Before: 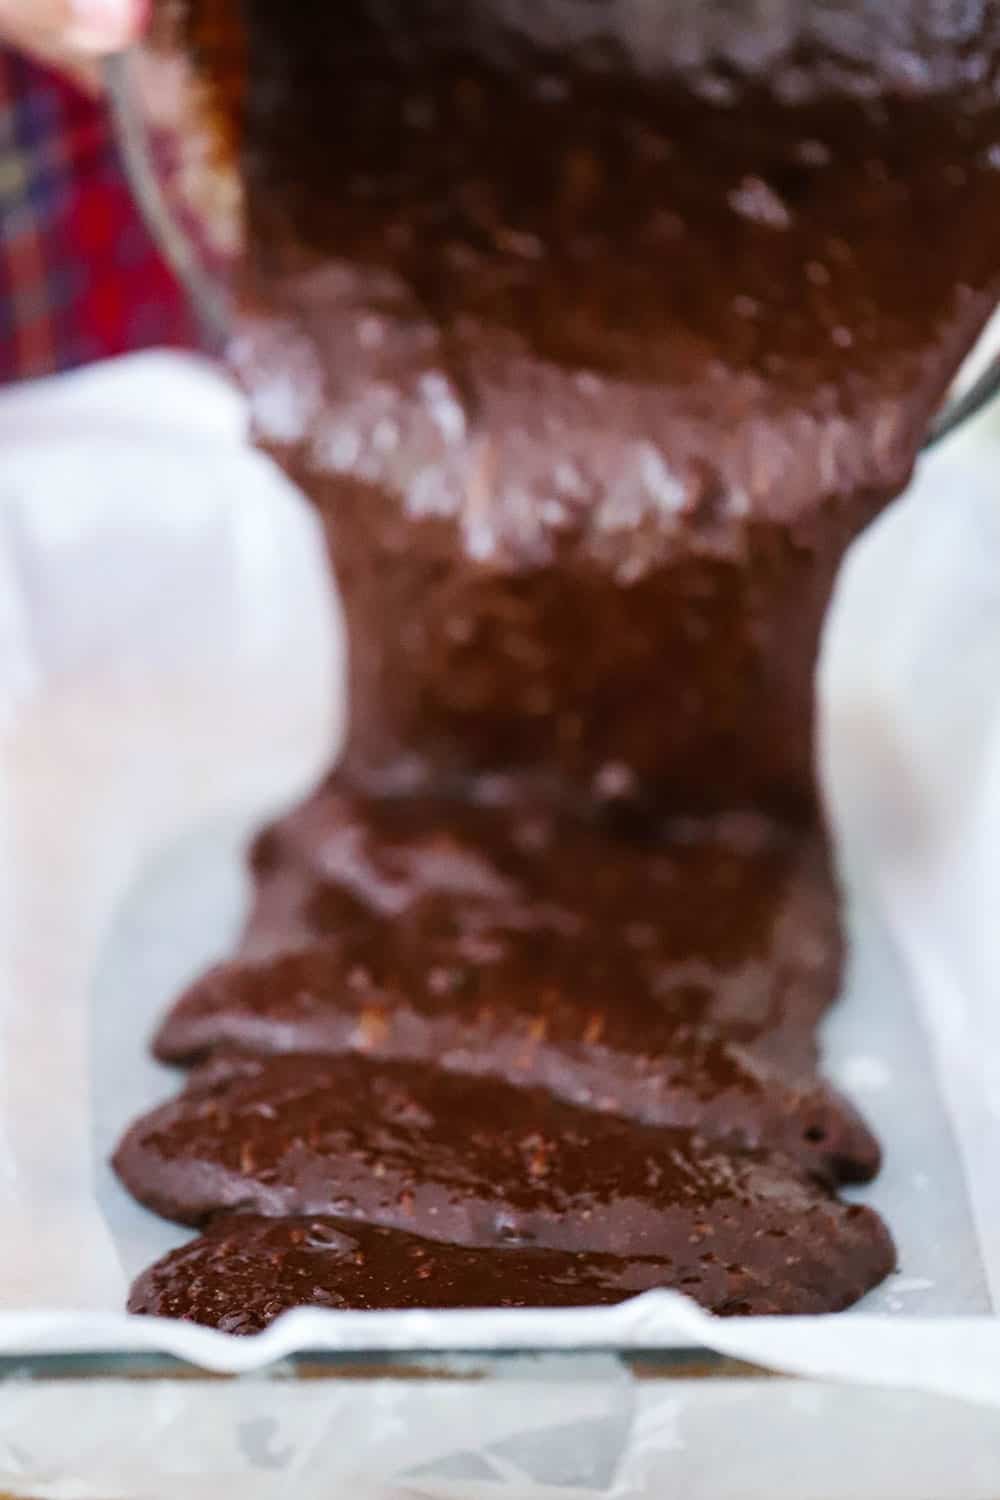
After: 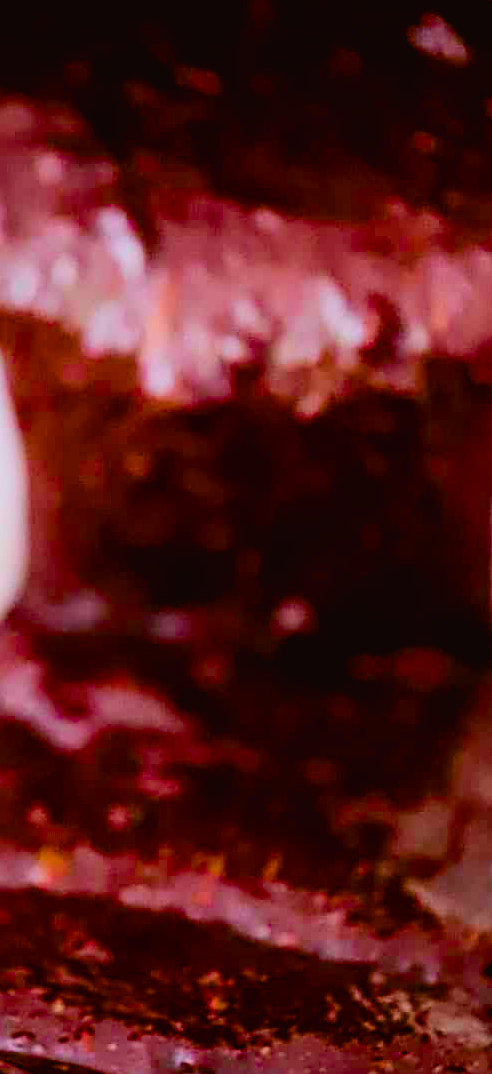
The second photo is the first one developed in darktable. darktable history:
color balance rgb: perceptual saturation grading › global saturation 98.777%, global vibrance 20%
sharpen: on, module defaults
crop: left 32.189%, top 10.962%, right 18.57%, bottom 17.408%
tone curve: curves: ch0 [(0, 0.019) (0.204, 0.162) (0.491, 0.519) (0.748, 0.765) (1, 0.919)]; ch1 [(0, 0) (0.201, 0.113) (0.372, 0.282) (0.443, 0.434) (0.496, 0.504) (0.566, 0.585) (0.761, 0.803) (1, 1)]; ch2 [(0, 0) (0.434, 0.447) (0.483, 0.487) (0.555, 0.563) (0.697, 0.68) (1, 1)], color space Lab, independent channels, preserve colors none
exposure: black level correction 0.01, exposure 0.01 EV, compensate highlight preservation false
